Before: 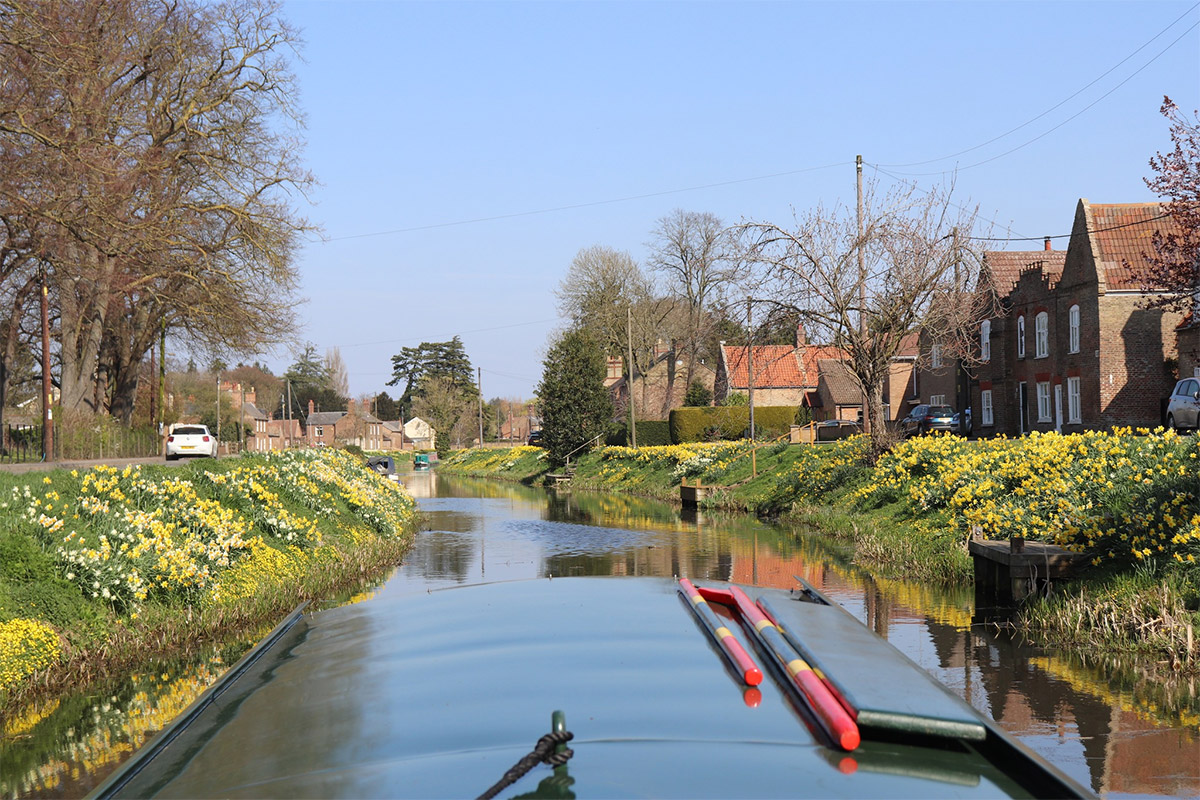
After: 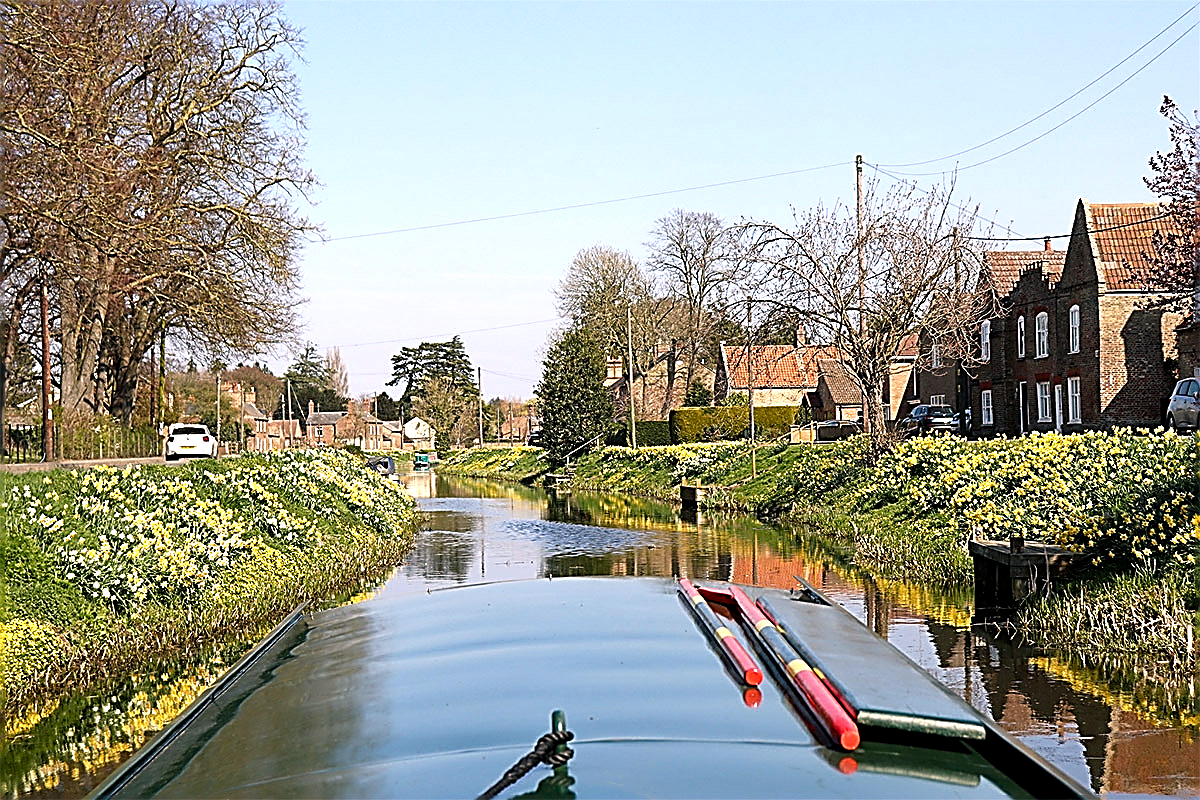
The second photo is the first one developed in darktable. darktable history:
sharpen: amount 2
color balance rgb: shadows lift › chroma 2%, shadows lift › hue 185.64°, power › luminance 1.48%, highlights gain › chroma 3%, highlights gain › hue 54.51°, global offset › luminance -0.4%, perceptual saturation grading › highlights -18.47%, perceptual saturation grading › mid-tones 6.62%, perceptual saturation grading › shadows 28.22%, perceptual brilliance grading › highlights 15.68%, perceptual brilliance grading › shadows -14.29%, global vibrance 25.96%, contrast 6.45%
